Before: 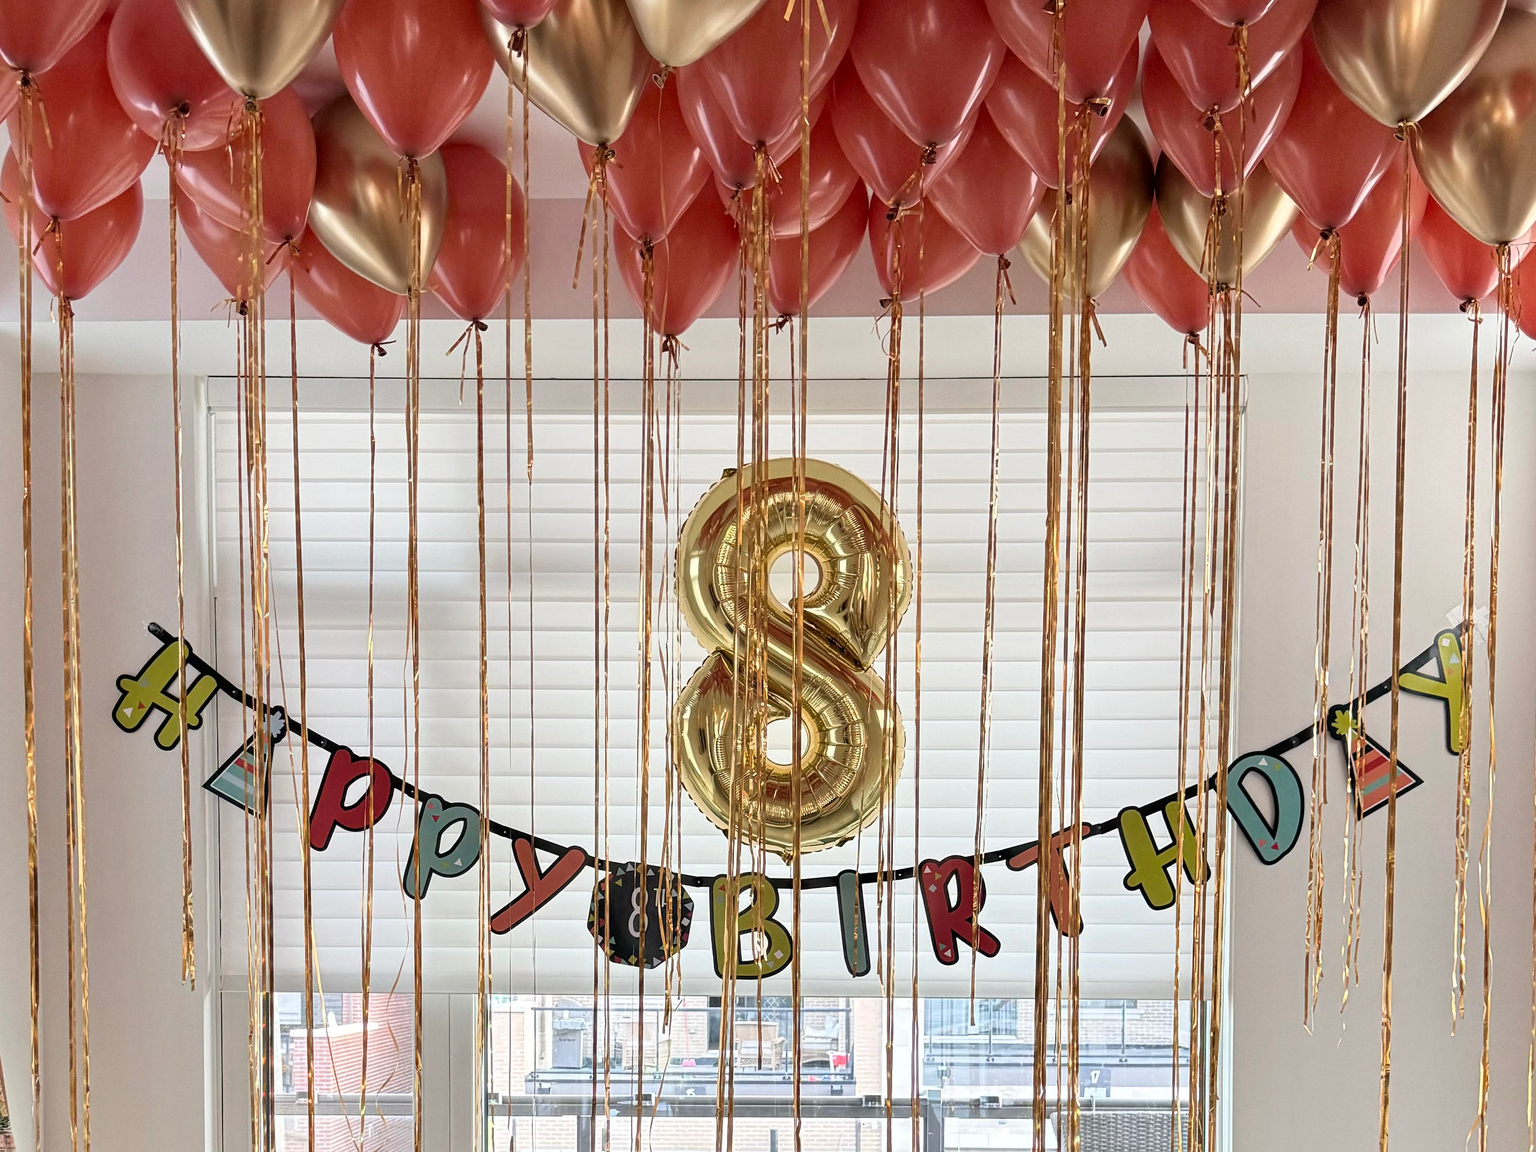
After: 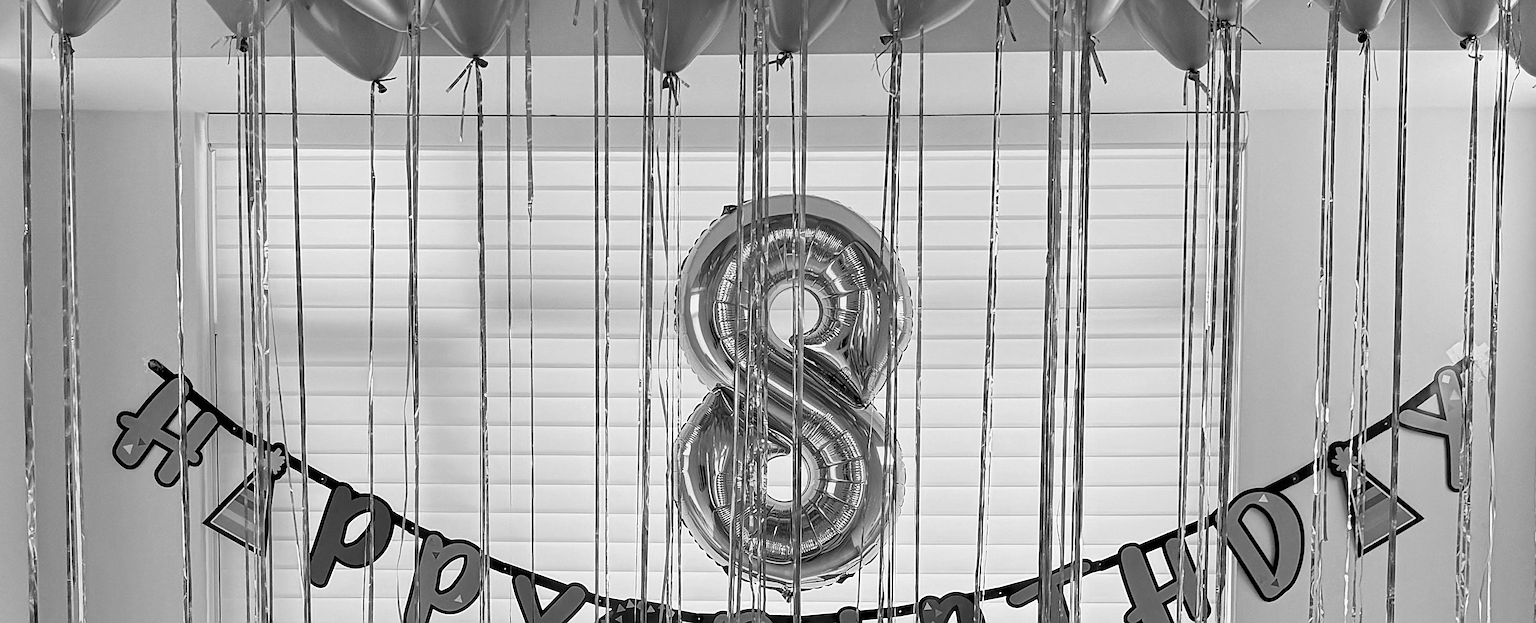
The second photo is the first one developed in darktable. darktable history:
crop and rotate: top 22.903%, bottom 22.982%
color calibration: output gray [0.267, 0.423, 0.261, 0], gray › normalize channels true, illuminant same as pipeline (D50), adaptation XYZ, x 0.346, y 0.359, temperature 5005.63 K, gamut compression 0.03
exposure: black level correction 0.001, compensate highlight preservation false
sharpen: radius 1.936
